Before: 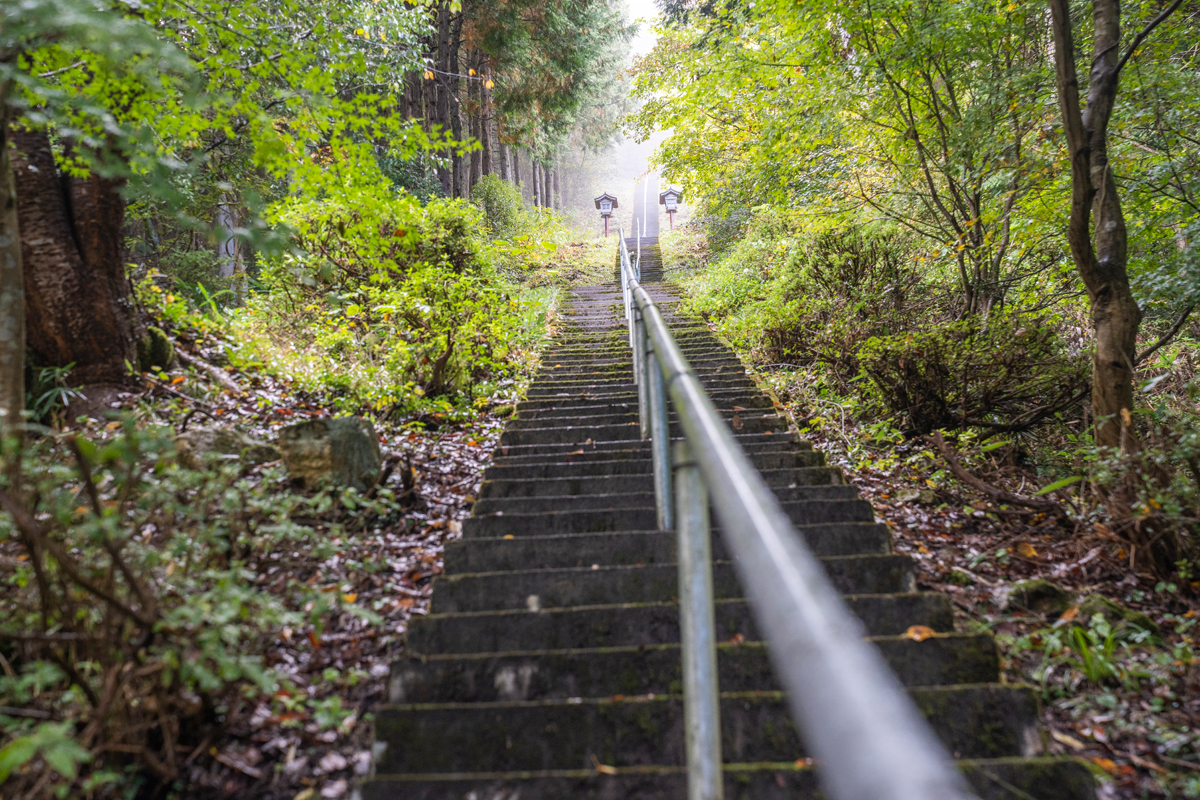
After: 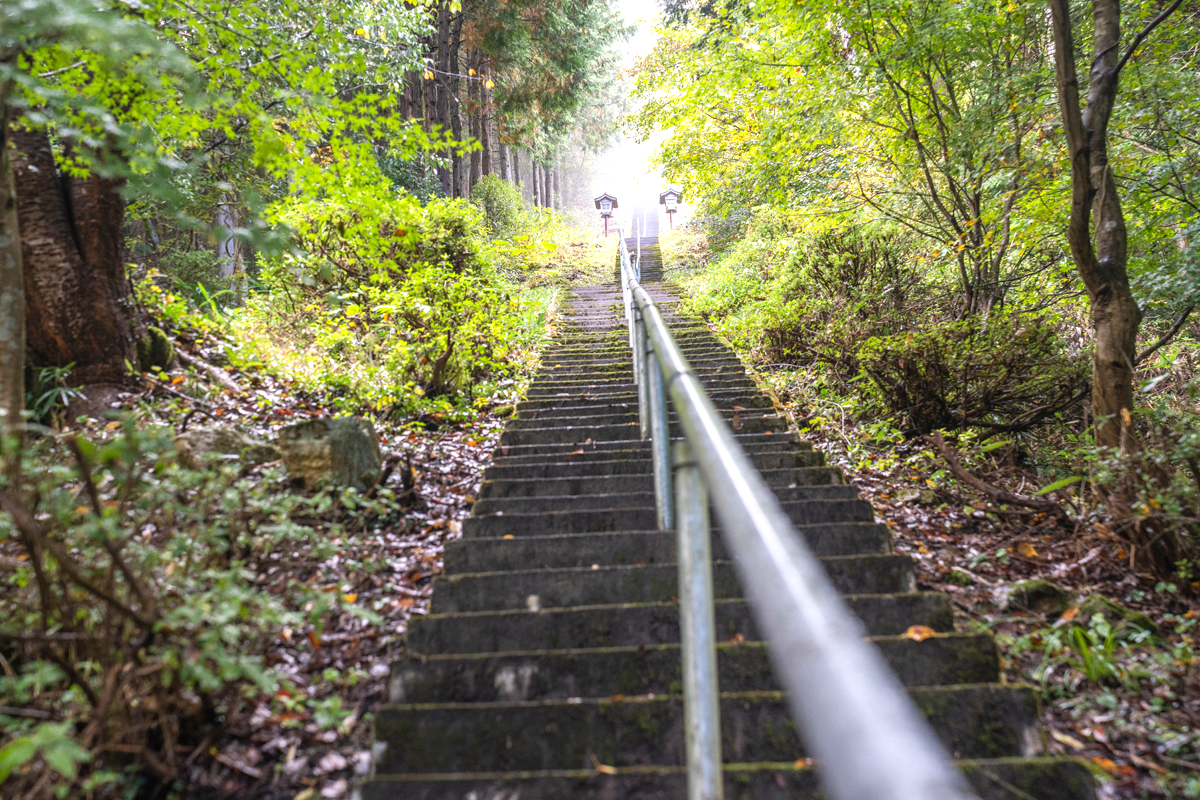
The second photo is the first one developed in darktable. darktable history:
exposure: black level correction 0, exposure 0.5 EV, compensate highlight preservation false
tone equalizer: on, module defaults
